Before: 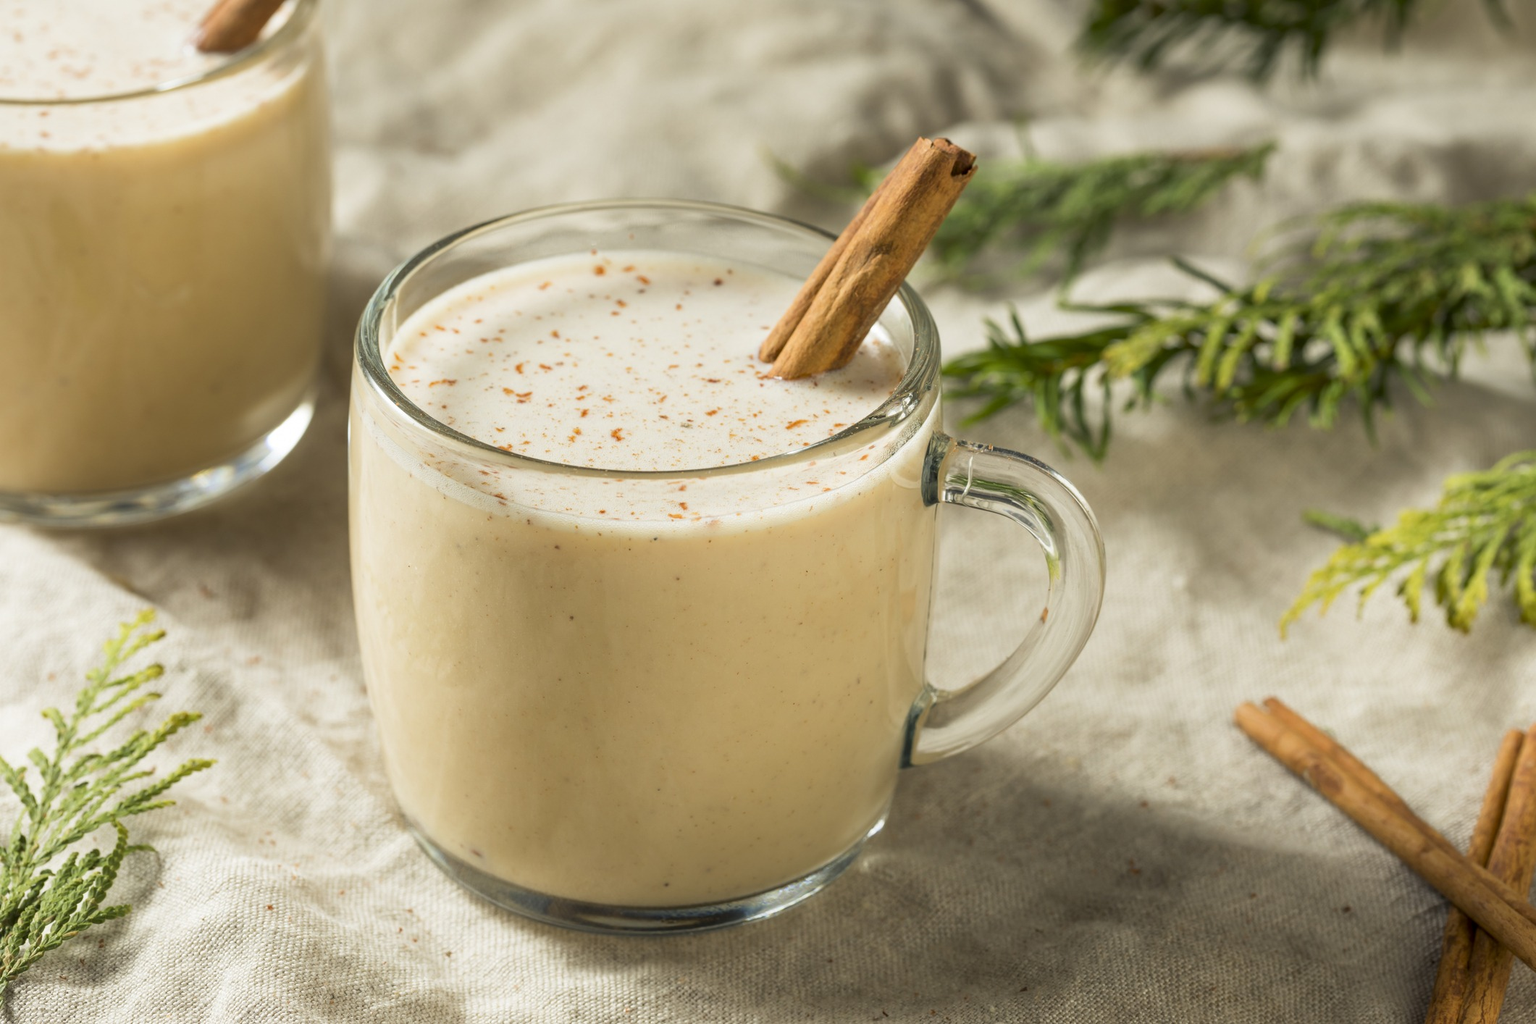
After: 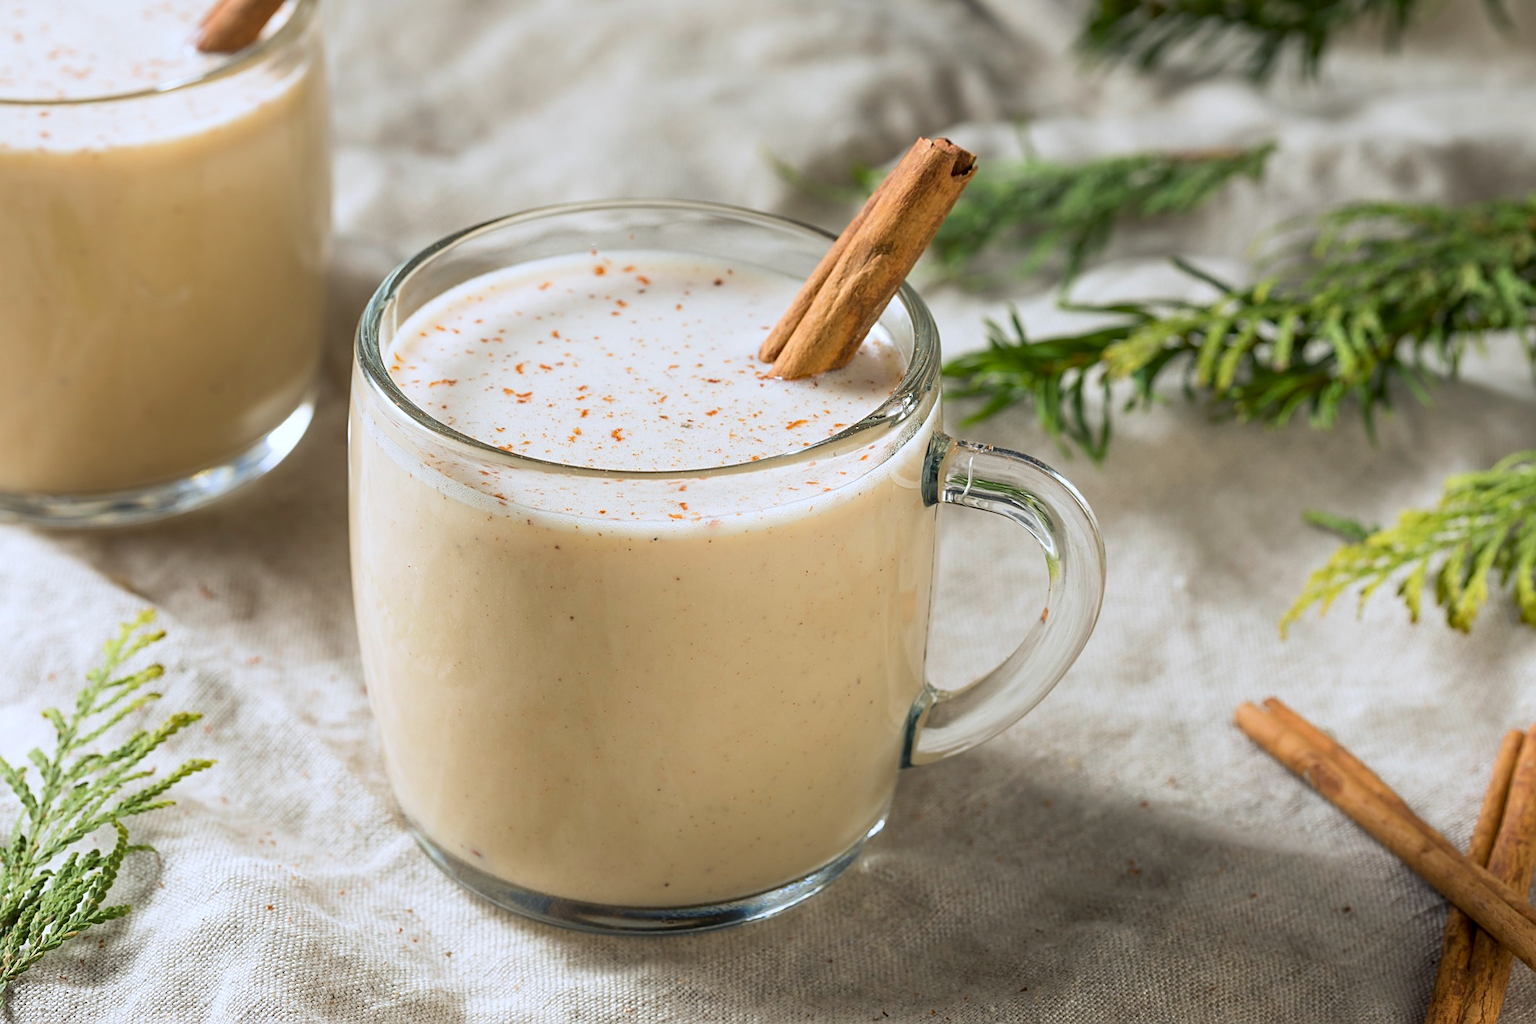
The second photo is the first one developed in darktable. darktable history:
color calibration: illuminant as shot in camera, x 0.358, y 0.373, temperature 4628.91 K
sharpen: on, module defaults
white balance: red 0.983, blue 1.036
